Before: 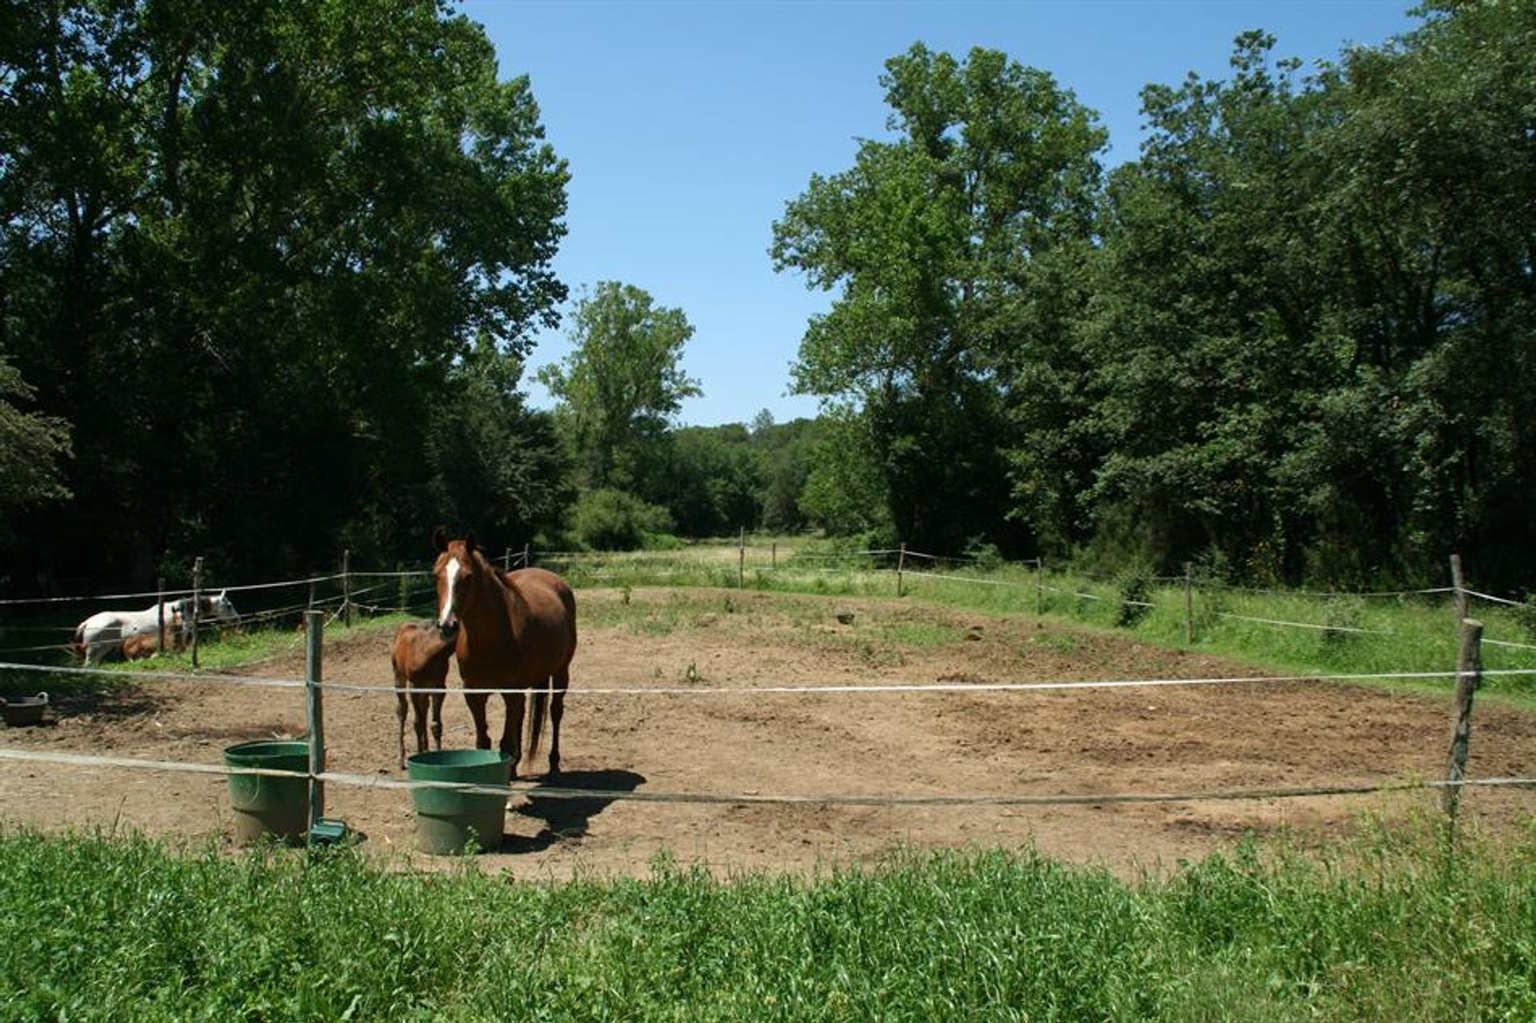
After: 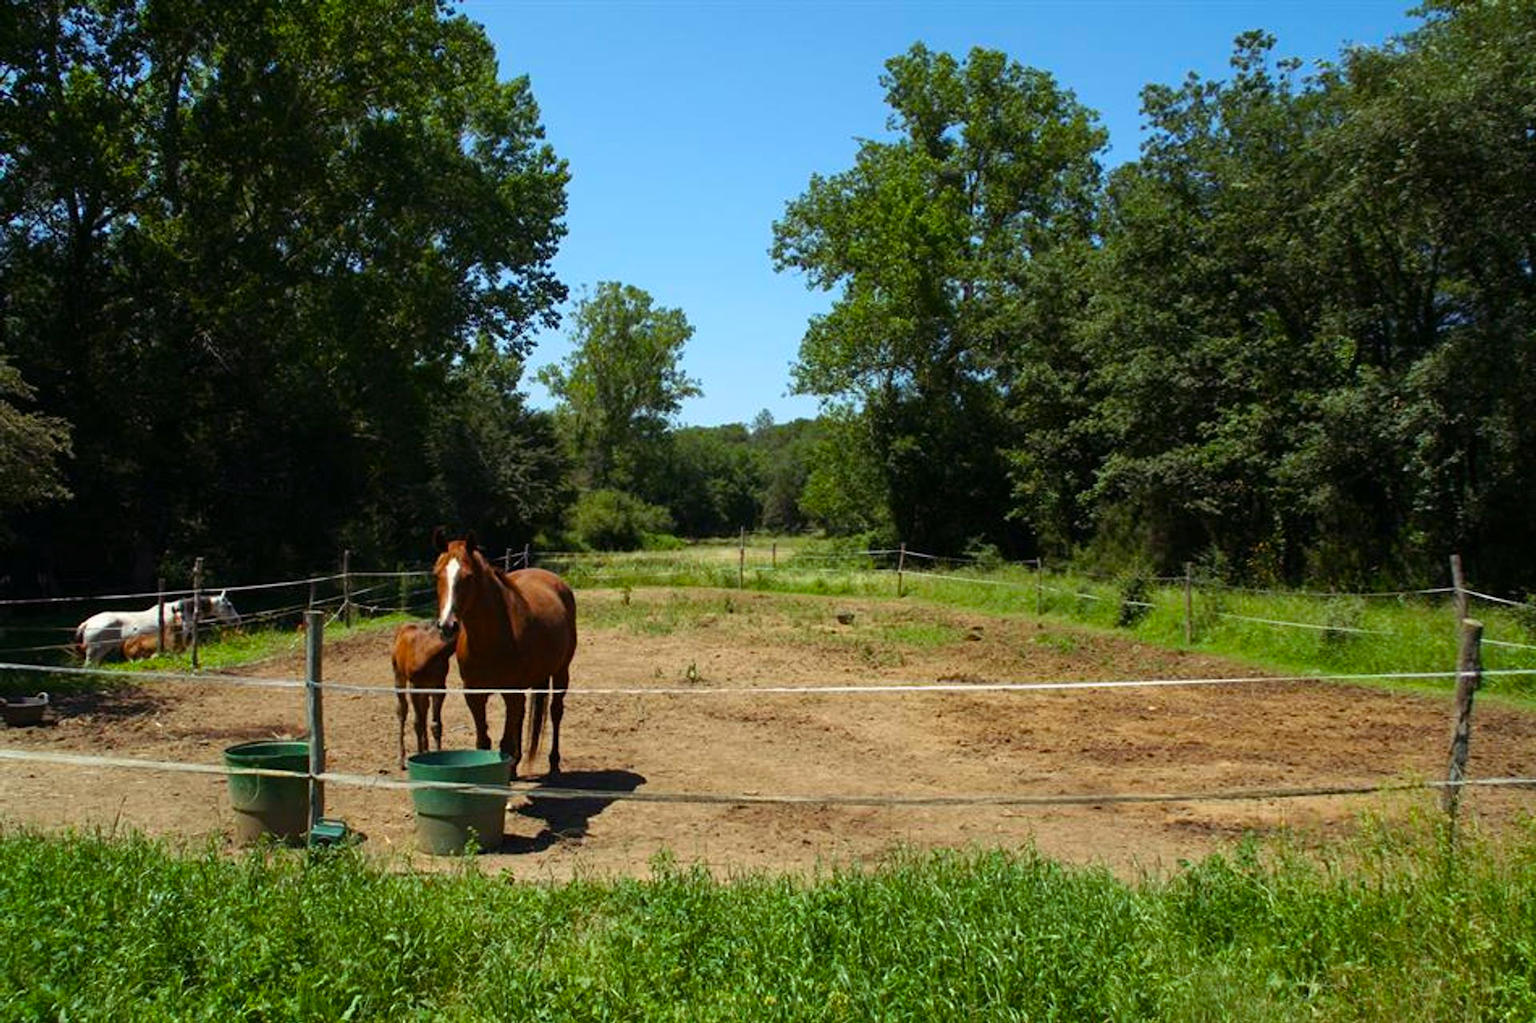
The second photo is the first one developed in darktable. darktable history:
color balance rgb: shadows lift › chroma 6.098%, shadows lift › hue 305.33°, linear chroma grading › global chroma 9.793%, perceptual saturation grading › global saturation 25.917%
